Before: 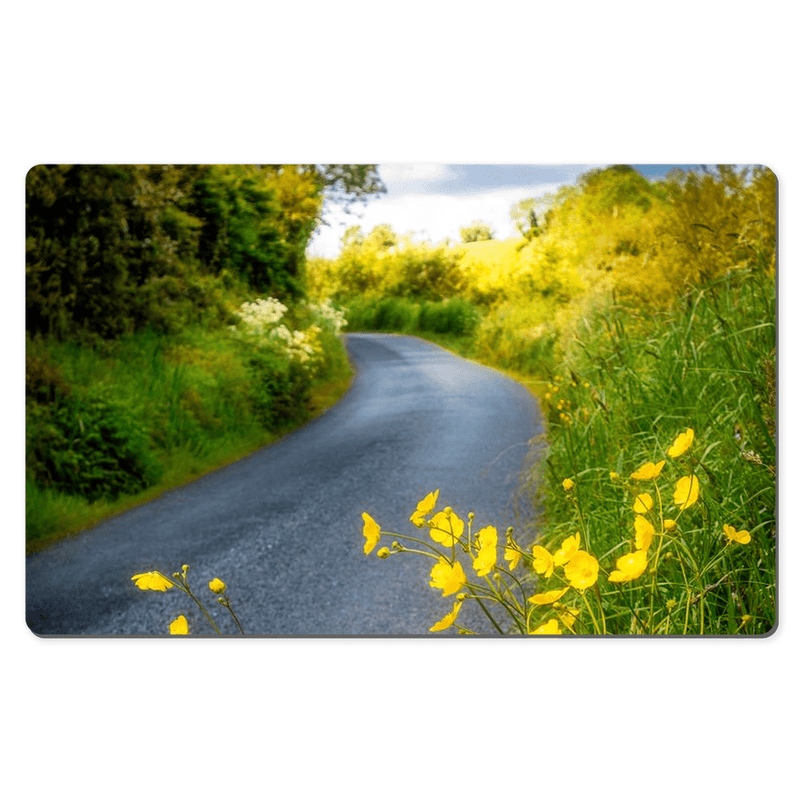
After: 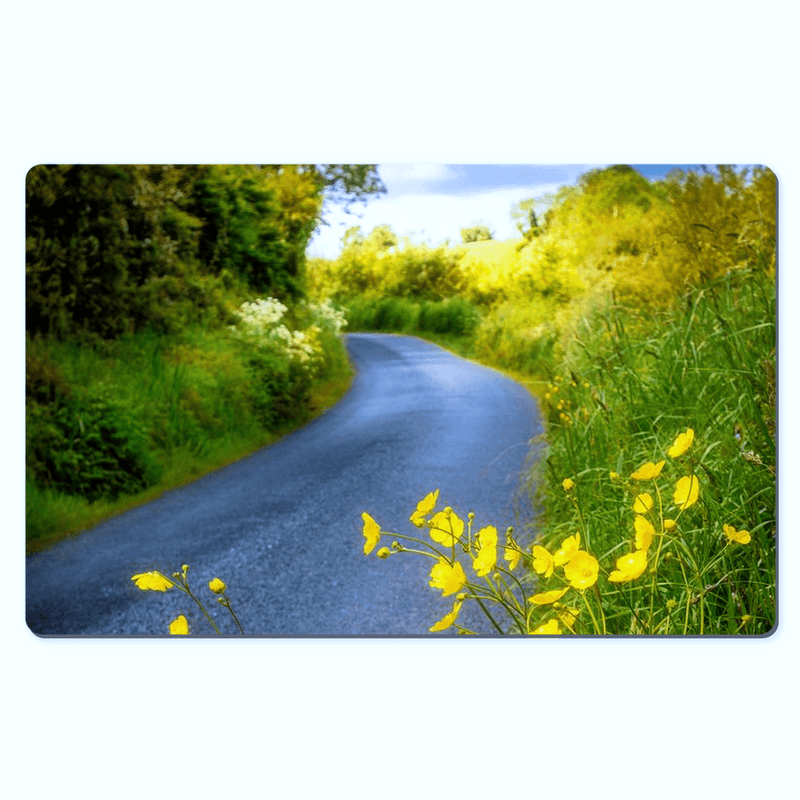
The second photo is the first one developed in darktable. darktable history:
white balance: red 0.948, green 1.02, blue 1.176
velvia: on, module defaults
